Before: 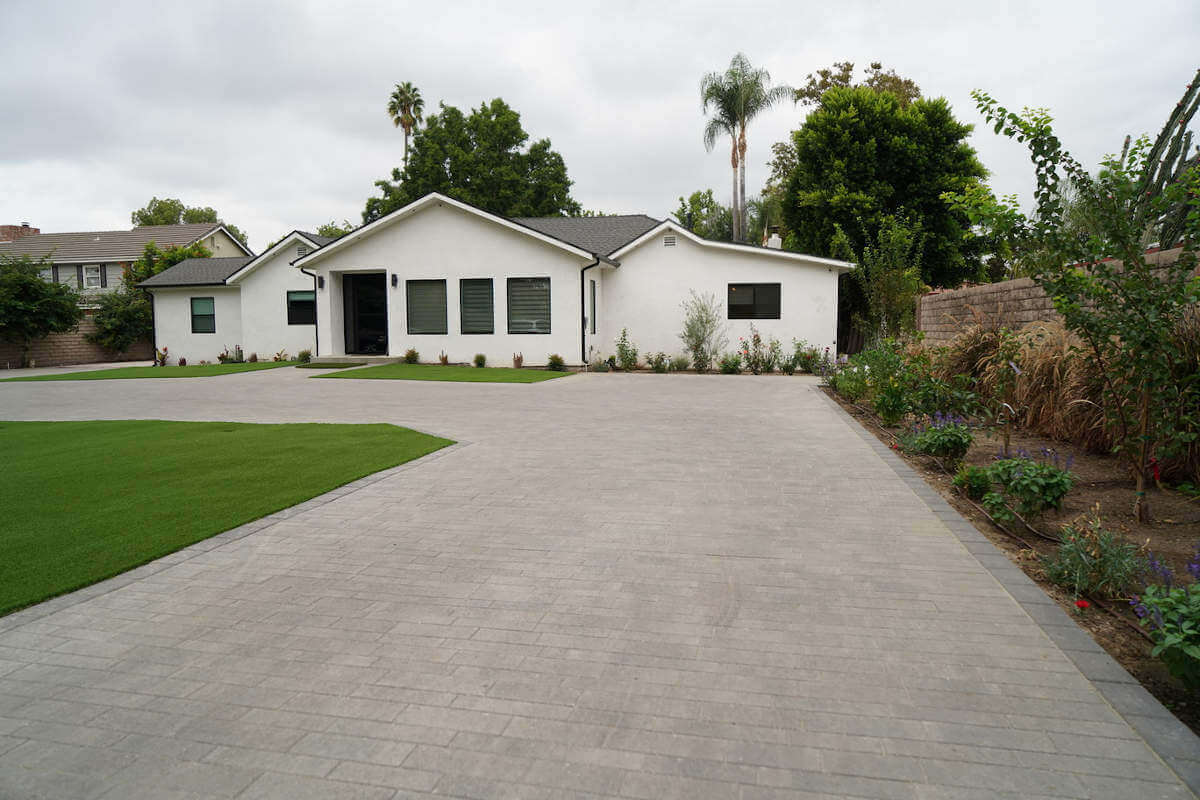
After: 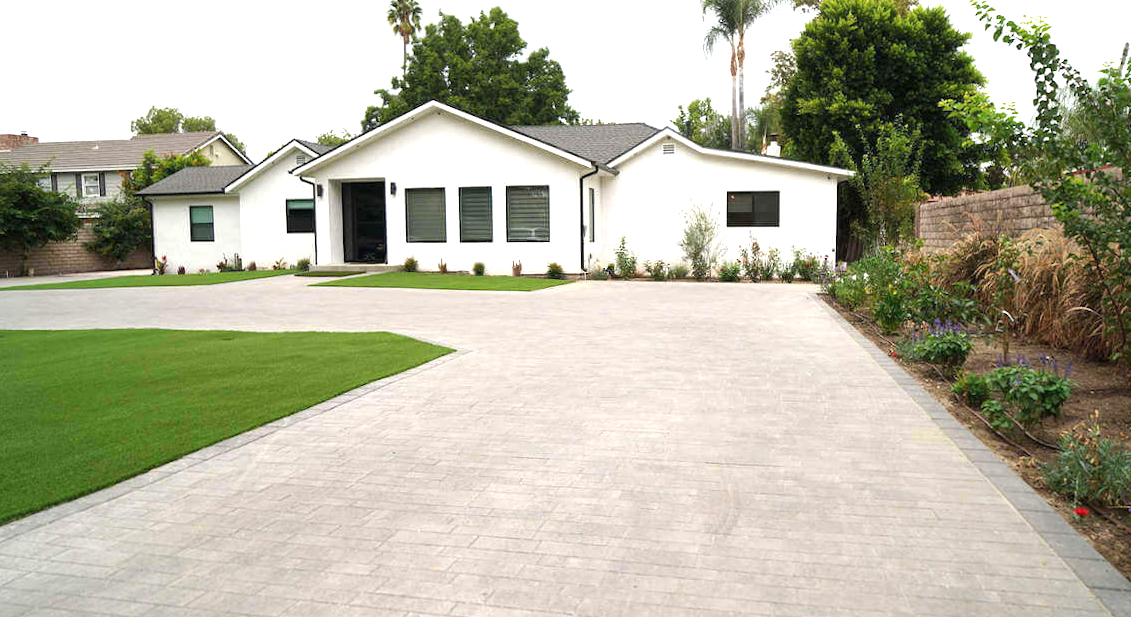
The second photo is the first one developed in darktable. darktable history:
crop and rotate: angle 0.066°, top 11.54%, right 5.506%, bottom 11.135%
exposure: black level correction 0, exposure 1 EV, compensate highlight preservation false
